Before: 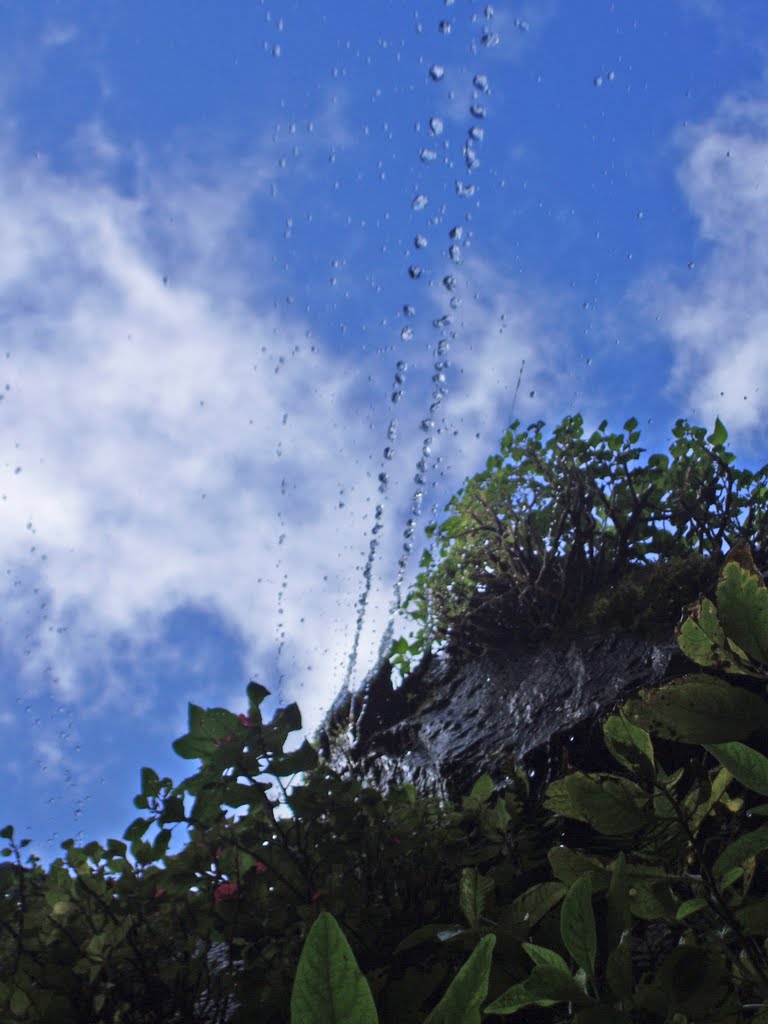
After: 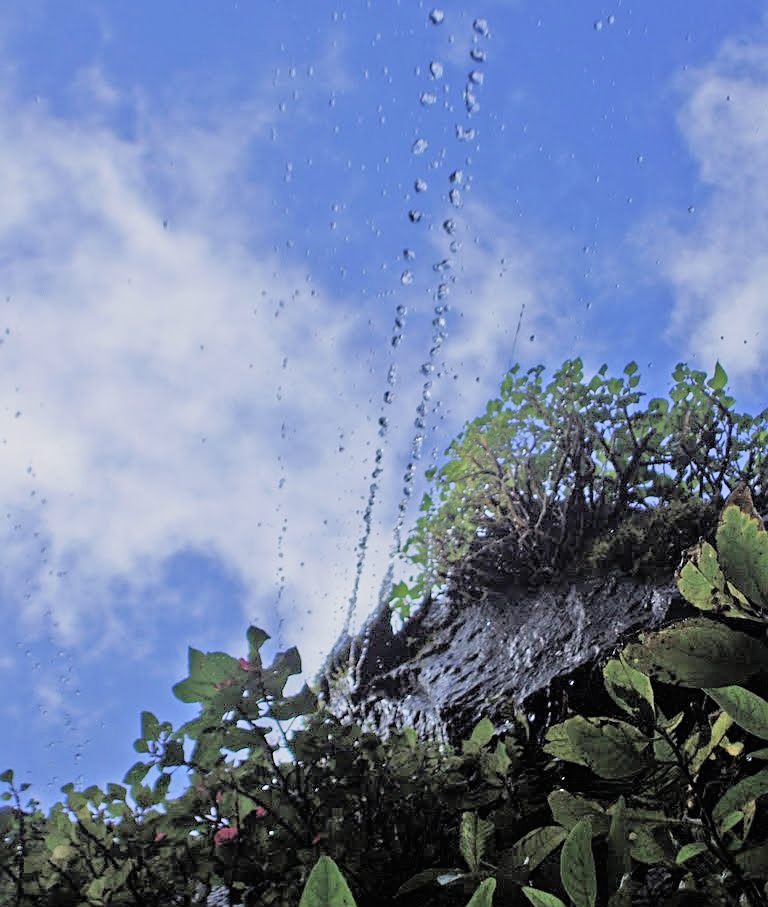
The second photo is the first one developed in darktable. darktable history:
crop and rotate: top 5.502%, bottom 5.868%
contrast brightness saturation: brightness 0.142
sharpen: on, module defaults
filmic rgb: black relative exposure -7.95 EV, white relative exposure 4.16 EV, hardness 4.06, latitude 51.4%, contrast 1.006, shadows ↔ highlights balance 5.56%
tone equalizer: -7 EV 0.145 EV, -6 EV 0.571 EV, -5 EV 1.11 EV, -4 EV 1.3 EV, -3 EV 1.16 EV, -2 EV 0.6 EV, -1 EV 0.162 EV
